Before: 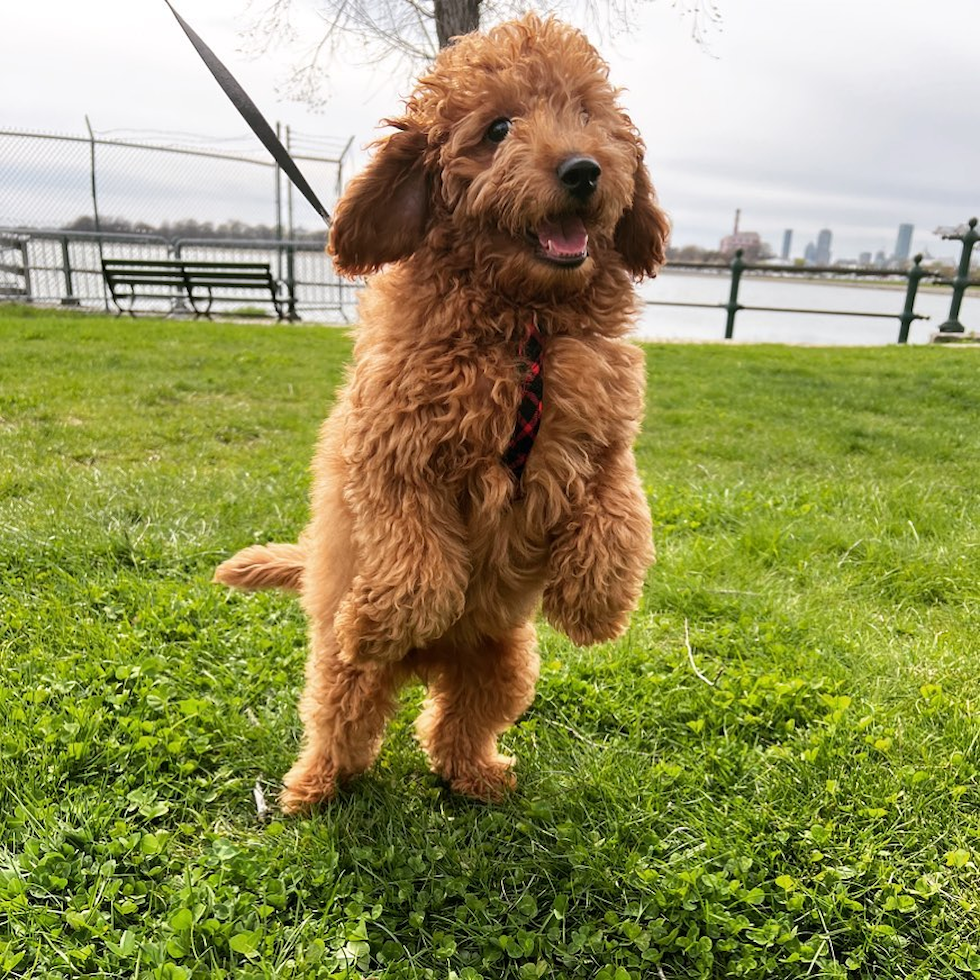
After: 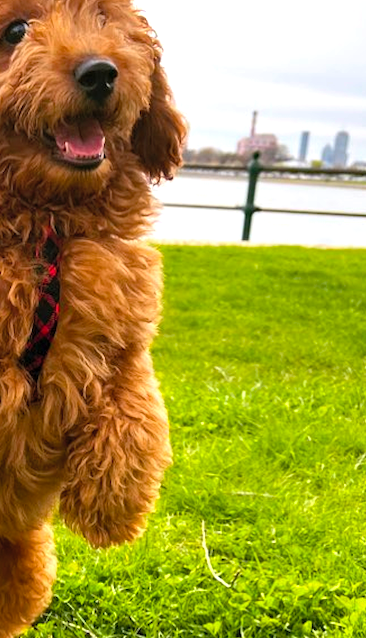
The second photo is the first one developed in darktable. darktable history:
color balance rgb: linear chroma grading › global chroma -14.838%, perceptual saturation grading › global saturation 29.727%, perceptual brilliance grading › highlights 11.508%, global vibrance 20%
crop and rotate: left 49.48%, top 10.146%, right 13.074%, bottom 24.748%
haze removal: compatibility mode true, adaptive false
tone equalizer: on, module defaults
contrast brightness saturation: brightness 0.095, saturation 0.191
